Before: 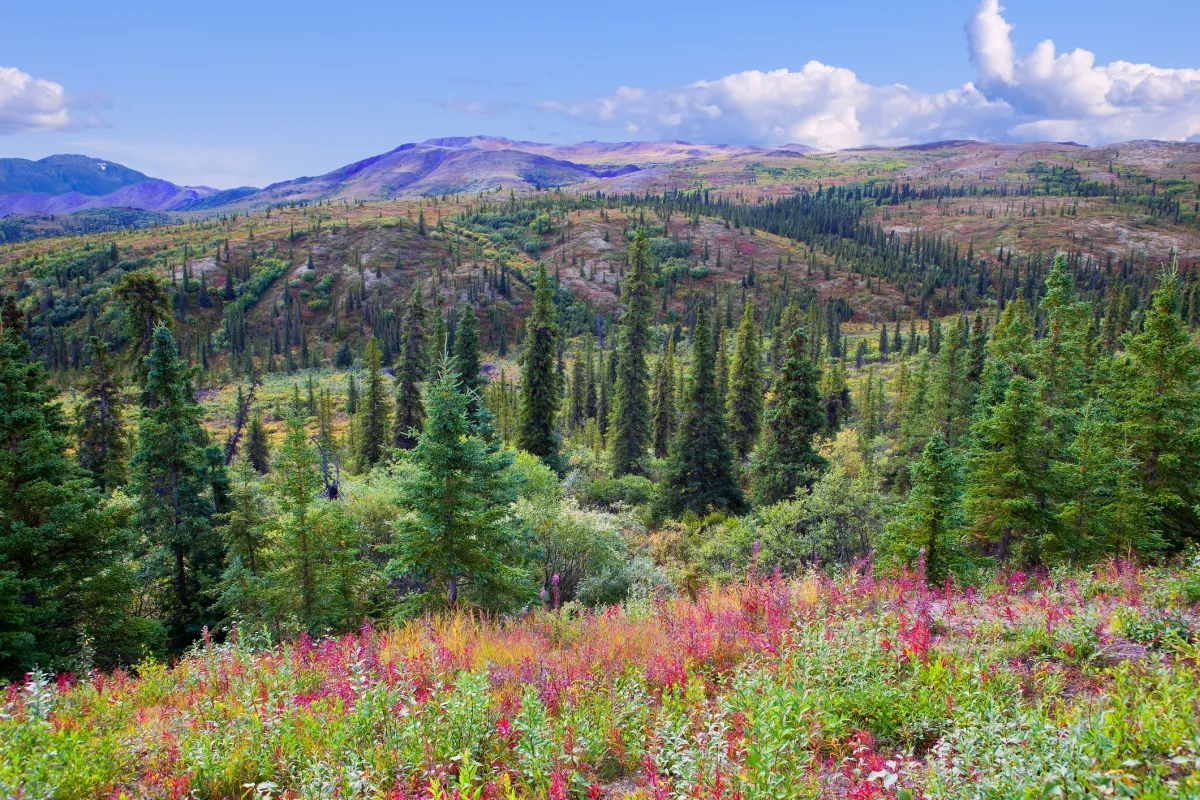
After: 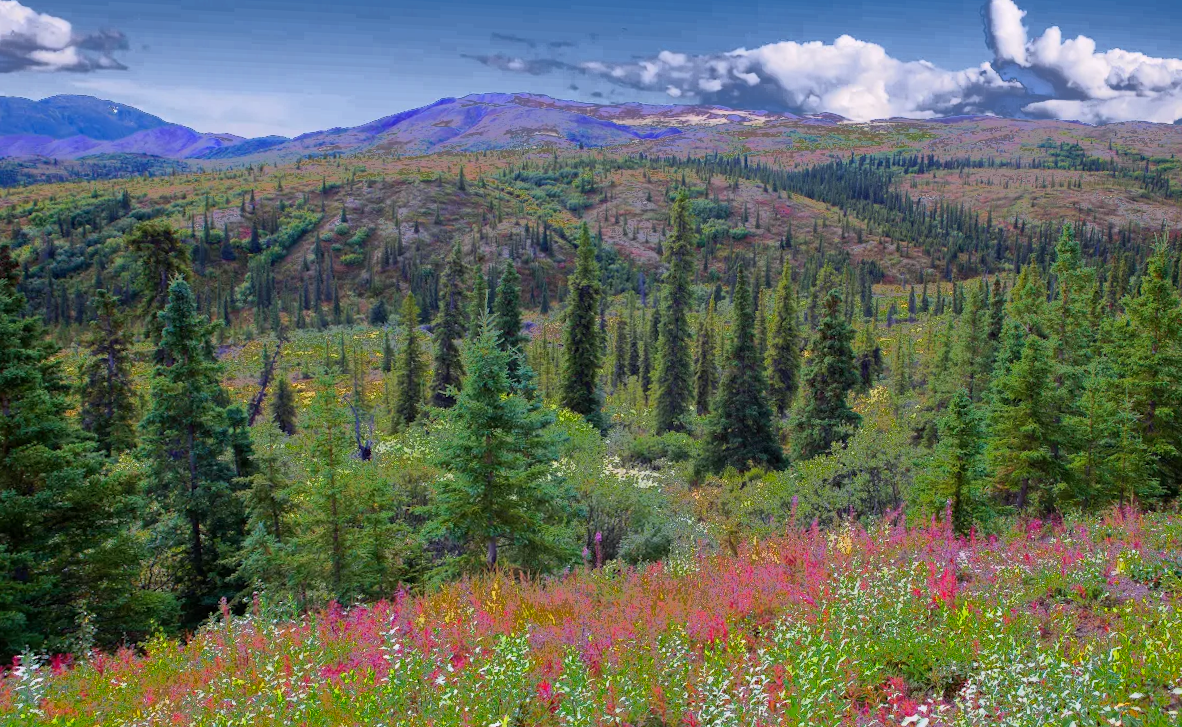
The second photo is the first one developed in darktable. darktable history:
rotate and perspective: rotation -0.013°, lens shift (vertical) -0.027, lens shift (horizontal) 0.178, crop left 0.016, crop right 0.989, crop top 0.082, crop bottom 0.918
fill light: exposure -0.73 EV, center 0.69, width 2.2
